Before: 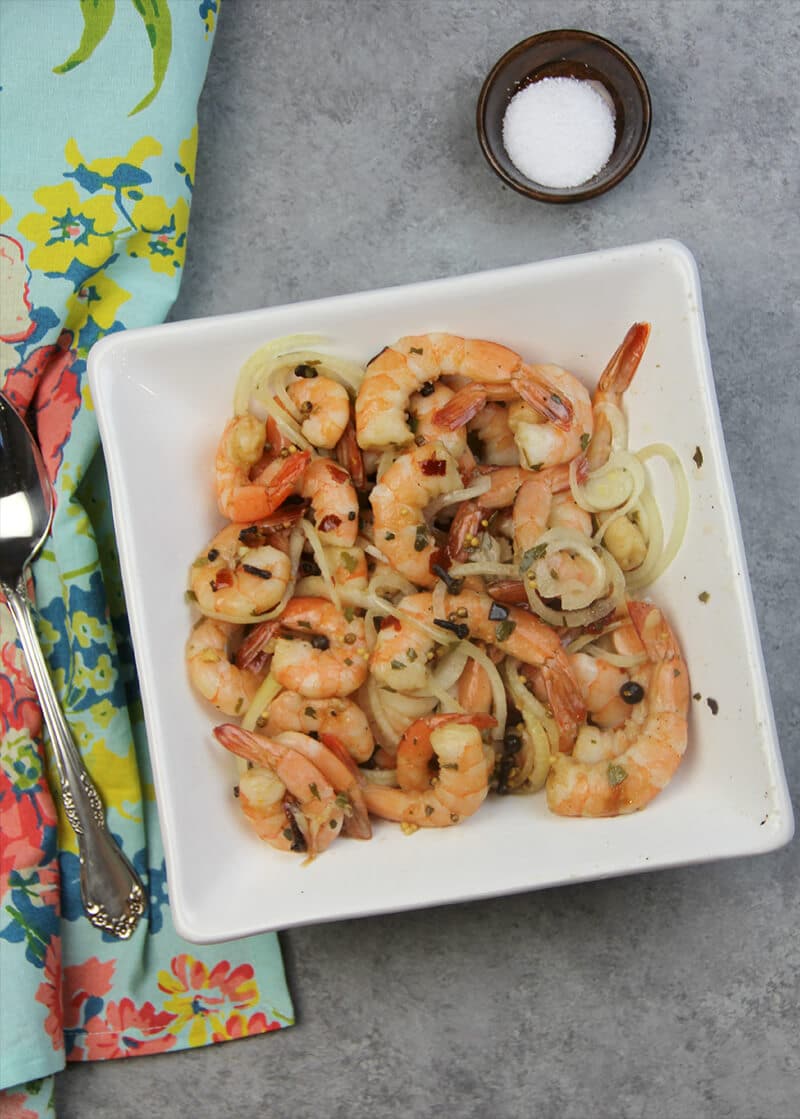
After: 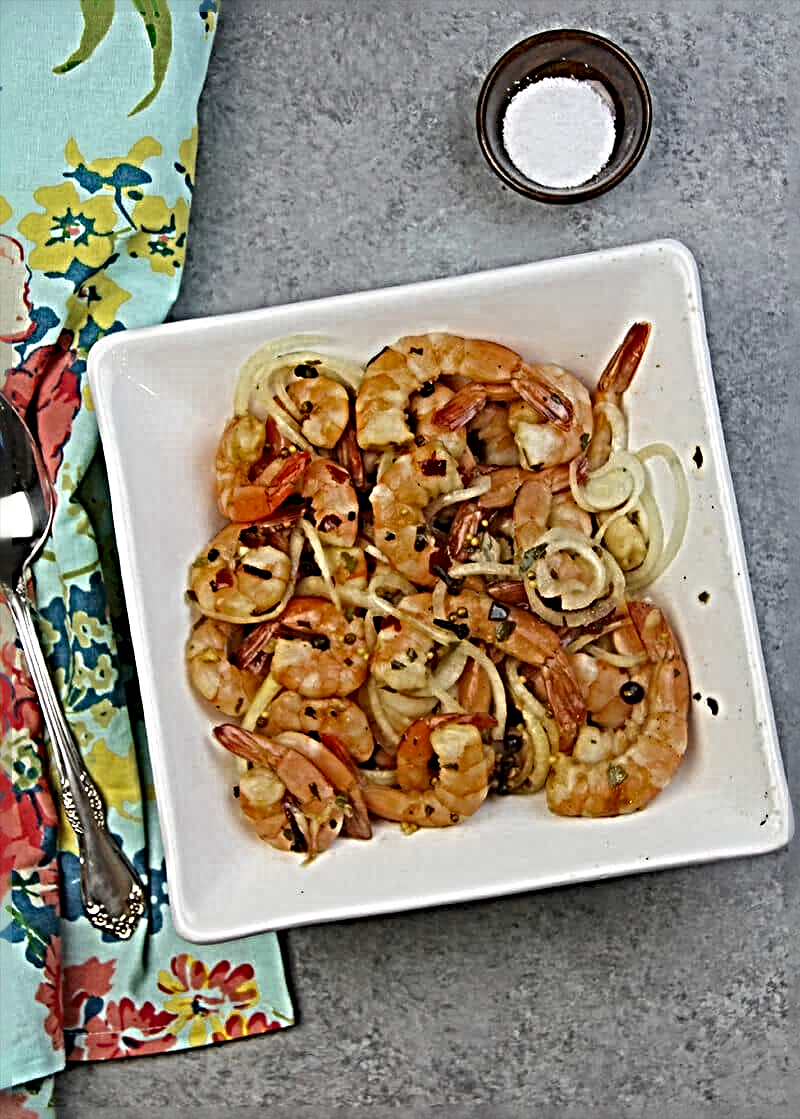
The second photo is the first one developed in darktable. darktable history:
color zones: curves: ch0 [(0.11, 0.396) (0.195, 0.36) (0.25, 0.5) (0.303, 0.412) (0.357, 0.544) (0.75, 0.5) (0.967, 0.328)]; ch1 [(0, 0.468) (0.112, 0.512) (0.202, 0.6) (0.25, 0.5) (0.307, 0.352) (0.357, 0.544) (0.75, 0.5) (0.963, 0.524)]
sharpen: radius 6.3, amount 1.8, threshold 0
